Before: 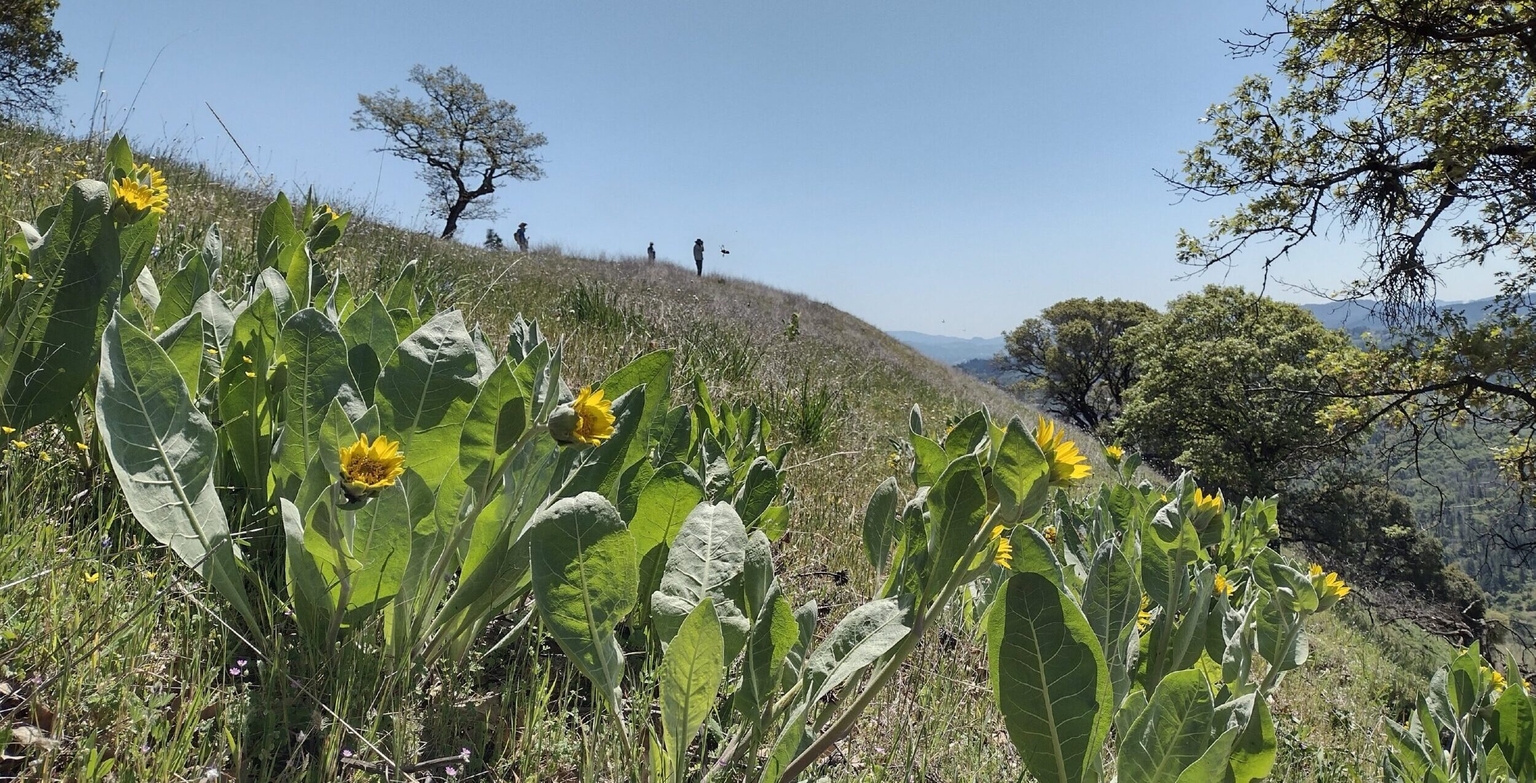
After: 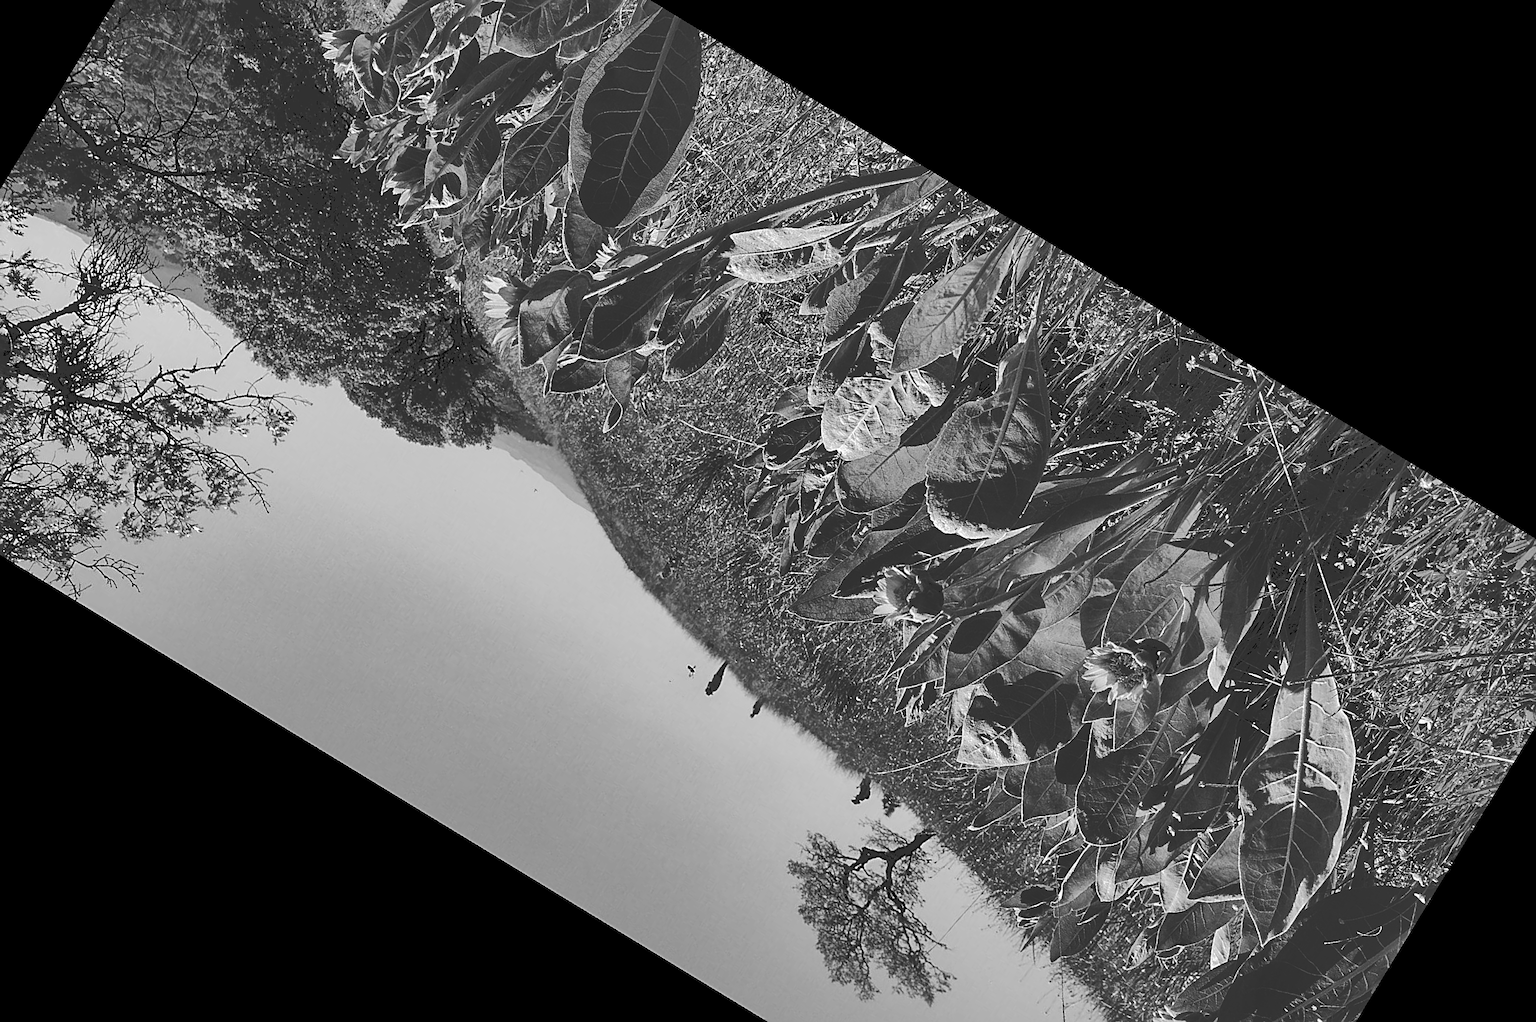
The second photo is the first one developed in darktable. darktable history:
tone curve: curves: ch0 [(0, 0) (0.003, 0.17) (0.011, 0.17) (0.025, 0.17) (0.044, 0.168) (0.069, 0.167) (0.1, 0.173) (0.136, 0.181) (0.177, 0.199) (0.224, 0.226) (0.277, 0.271) (0.335, 0.333) (0.399, 0.419) (0.468, 0.52) (0.543, 0.621) (0.623, 0.716) (0.709, 0.795) (0.801, 0.867) (0.898, 0.914) (1, 1)], preserve colors none
color calibration: illuminant custom, x 0.363, y 0.385, temperature 4528.03 K
shadows and highlights: shadows 40, highlights -60
crop and rotate: angle 148.68°, left 9.111%, top 15.603%, right 4.588%, bottom 17.041%
sharpen: on, module defaults
monochrome: a 16.01, b -2.65, highlights 0.52
color balance rgb: perceptual saturation grading › highlights -31.88%, perceptual saturation grading › mid-tones 5.8%, perceptual saturation grading › shadows 18.12%, perceptual brilliance grading › highlights 3.62%, perceptual brilliance grading › mid-tones -18.12%, perceptual brilliance grading › shadows -41.3%
